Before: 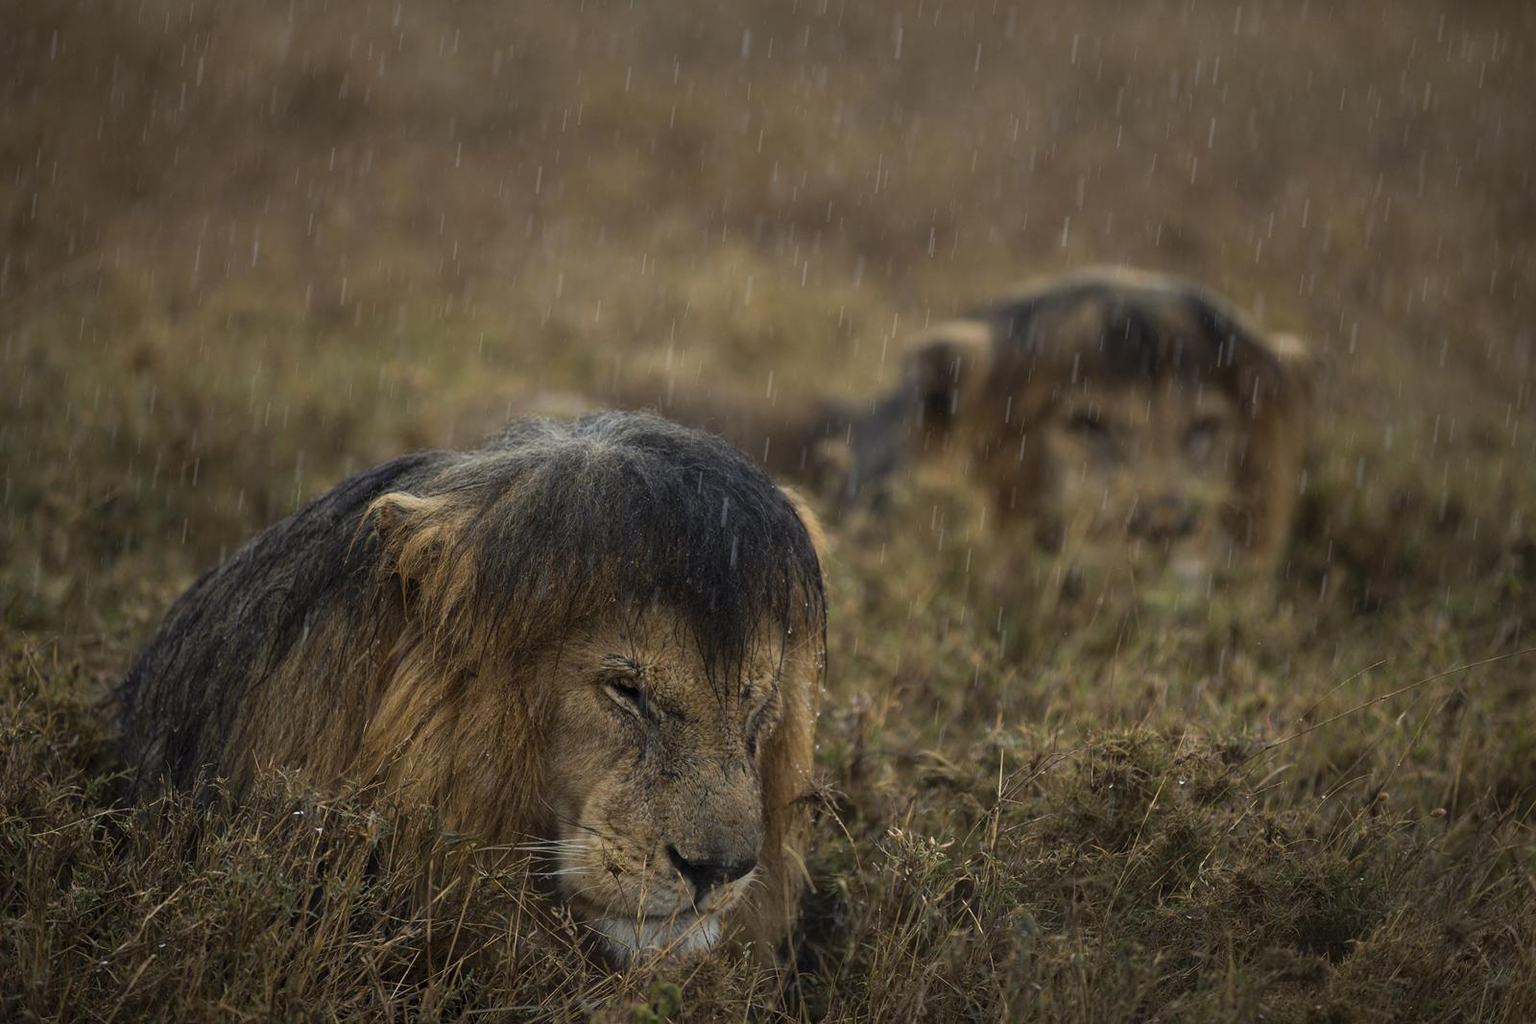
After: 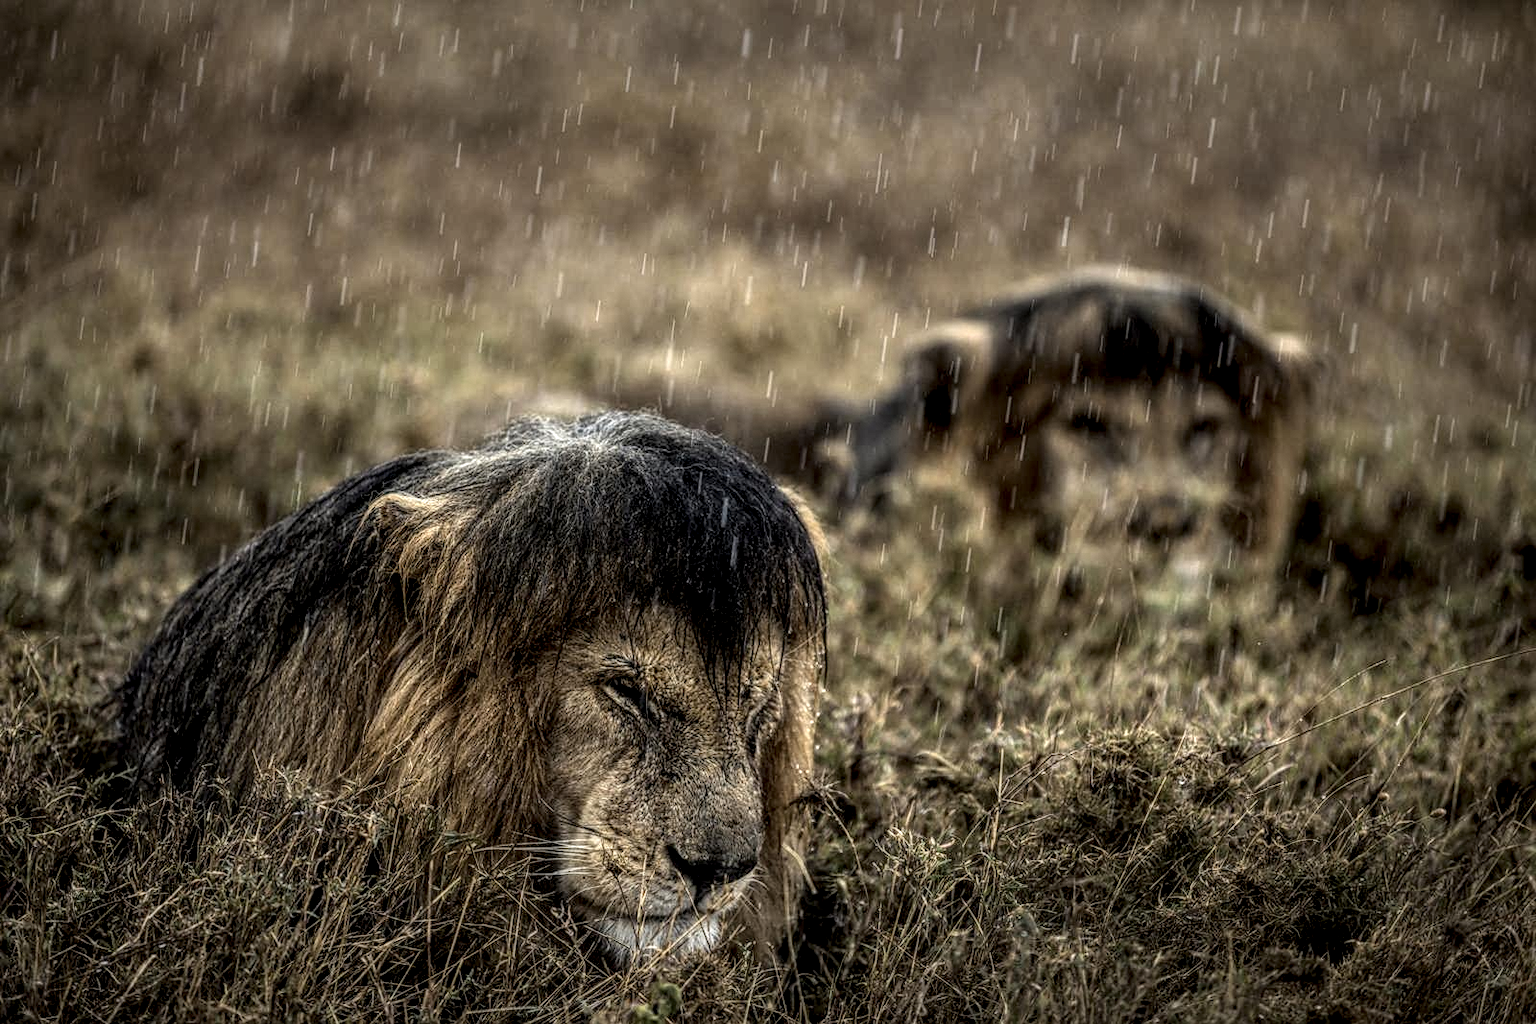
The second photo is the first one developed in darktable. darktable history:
local contrast: highlights 0%, shadows 0%, detail 300%, midtone range 0.3
sharpen: amount 0.2
